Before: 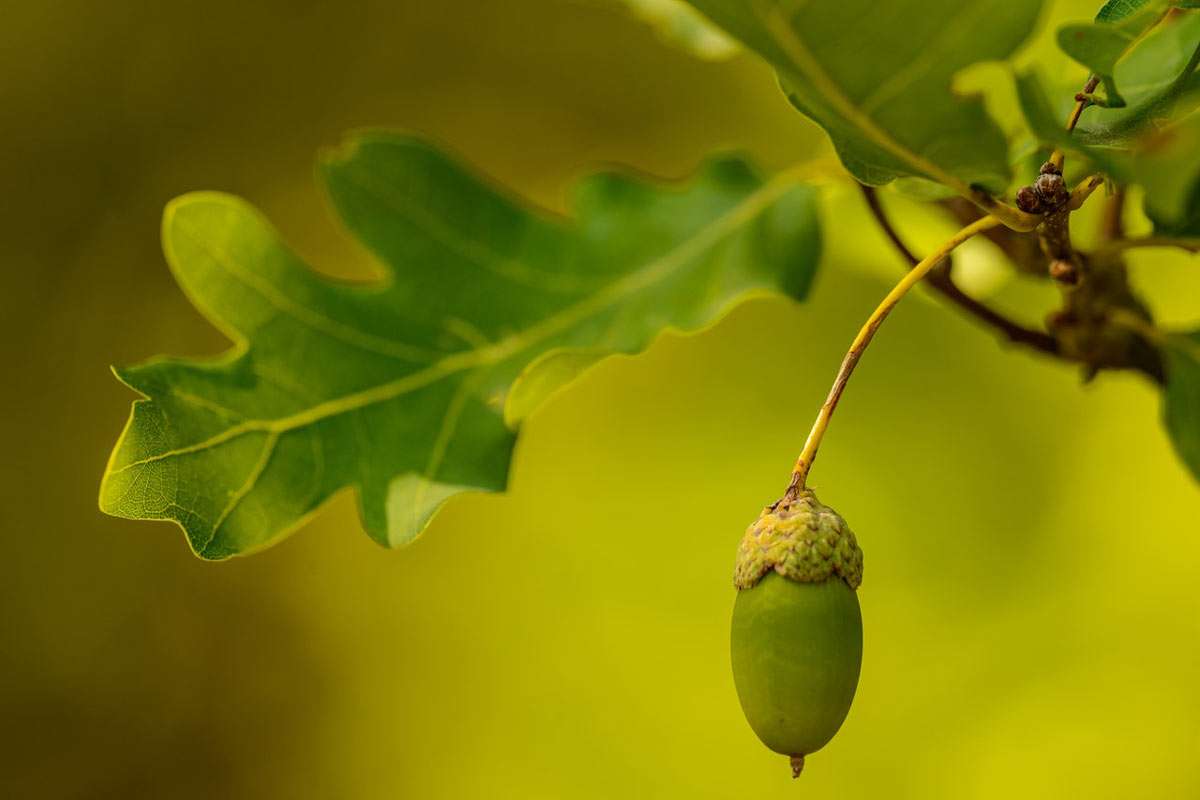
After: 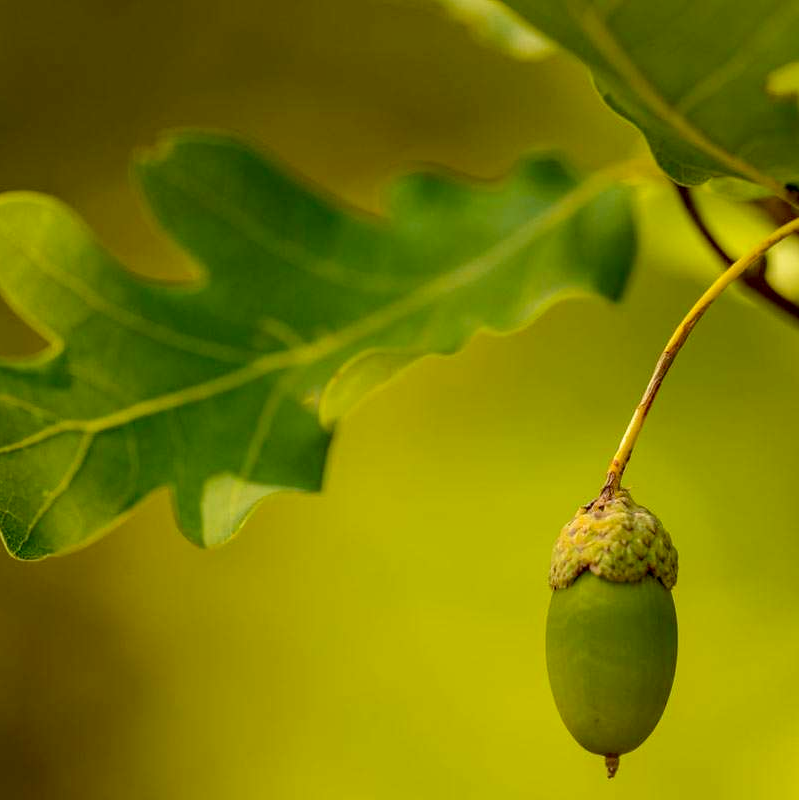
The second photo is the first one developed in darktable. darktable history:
exposure: black level correction 0.01, exposure 0.015 EV, compensate exposure bias true, compensate highlight preservation false
crop and rotate: left 15.422%, right 17.976%
